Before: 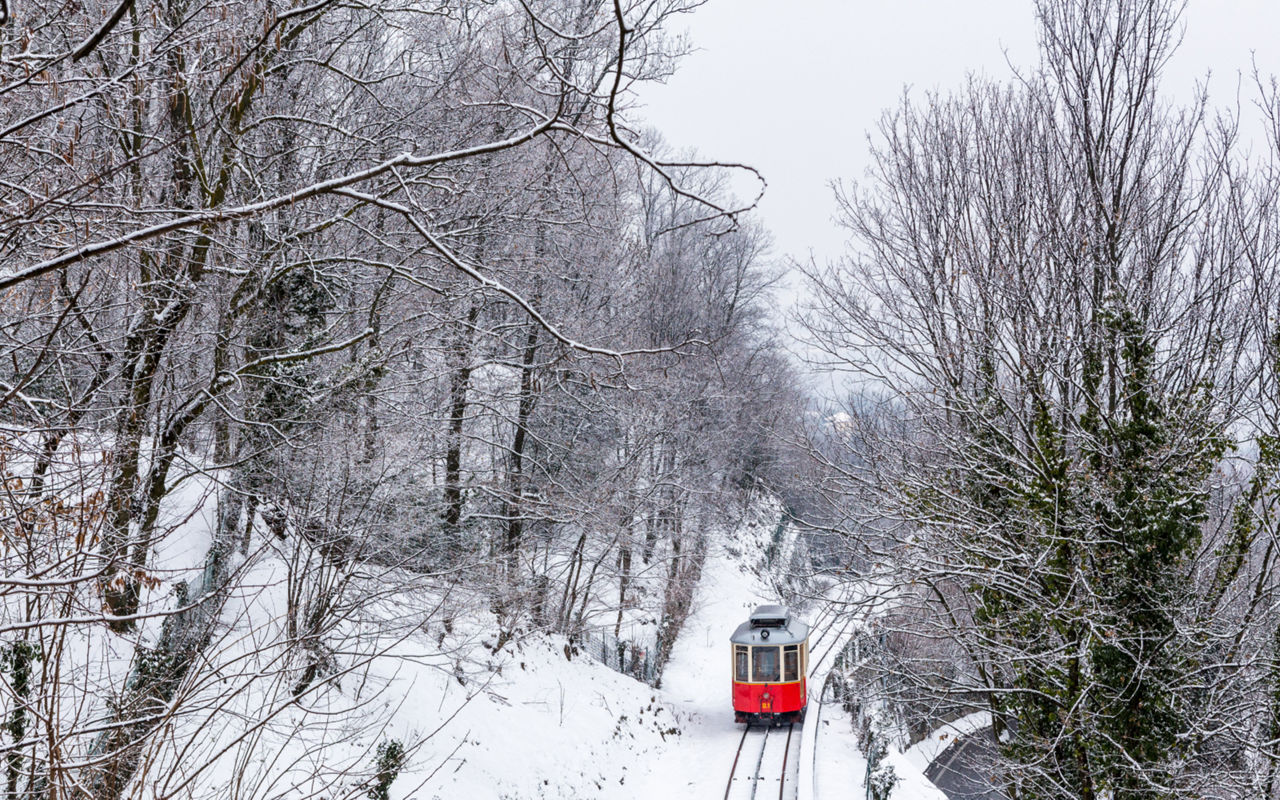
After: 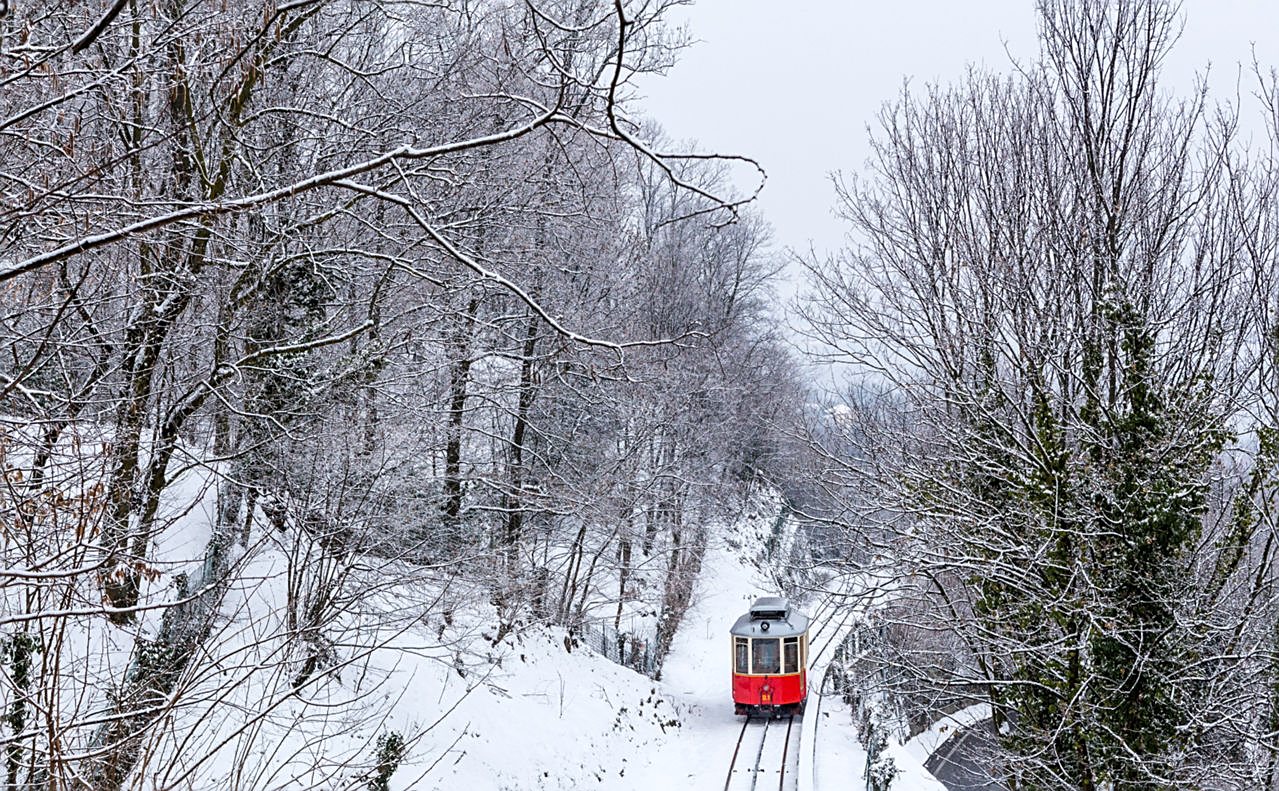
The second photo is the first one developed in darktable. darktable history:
sharpen: on, module defaults
white balance: red 0.982, blue 1.018
crop: top 1.049%, right 0.001%
